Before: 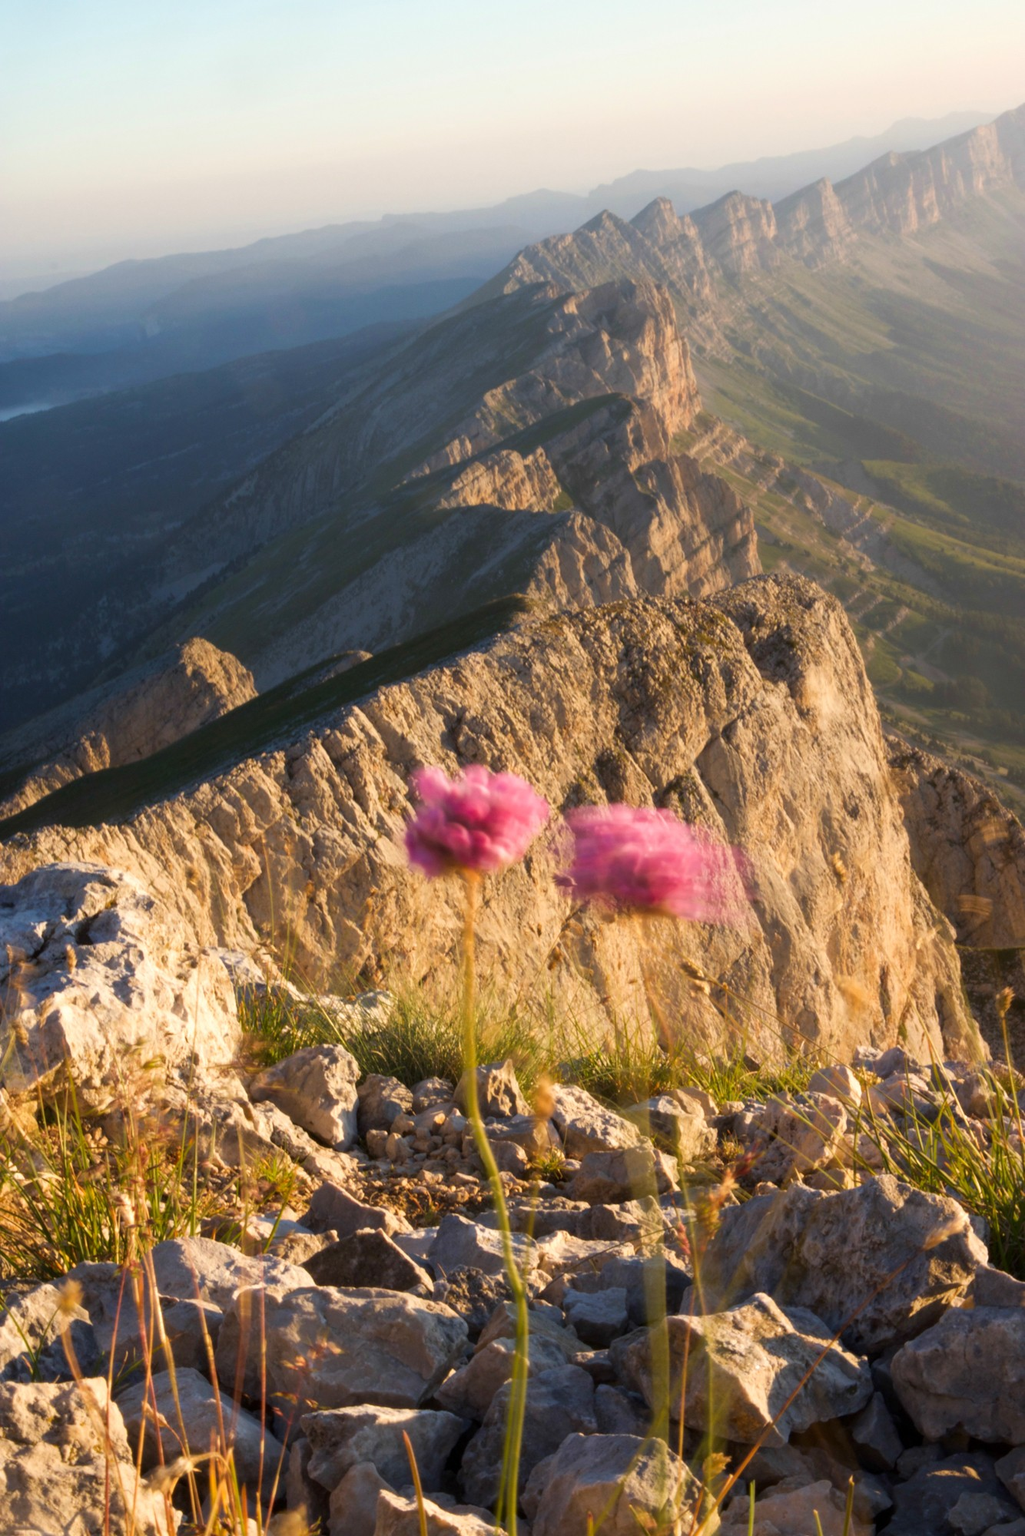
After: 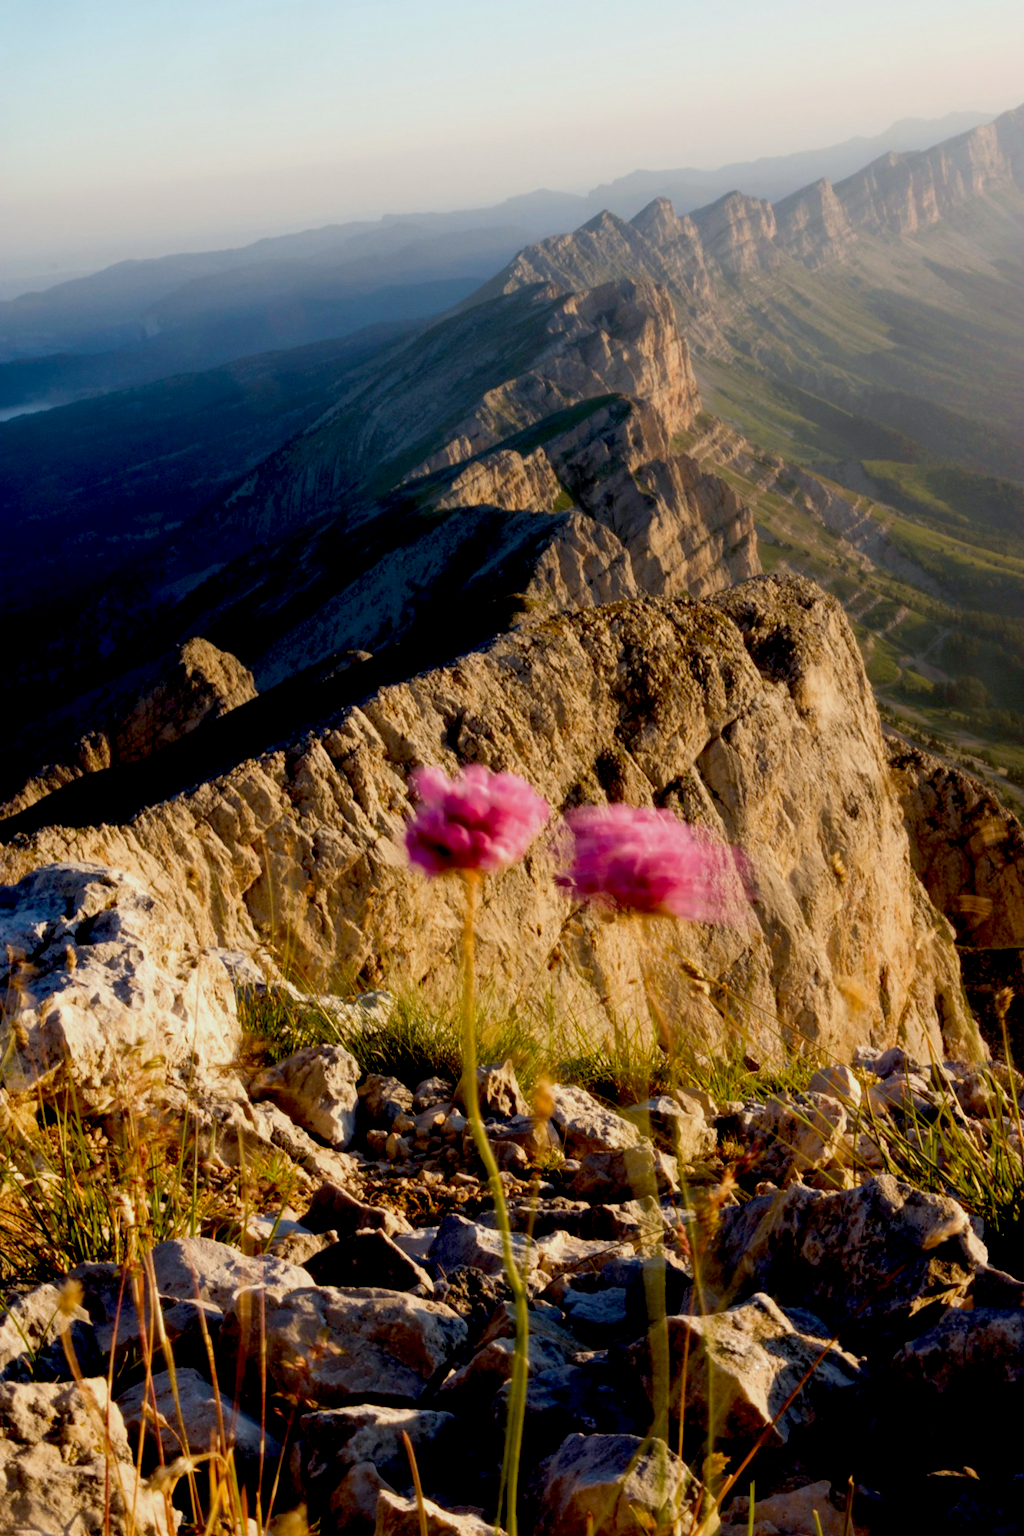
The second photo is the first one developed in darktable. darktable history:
white balance: red 0.982, blue 1.018
exposure: black level correction 0.046, exposure -0.228 EV, compensate highlight preservation false
